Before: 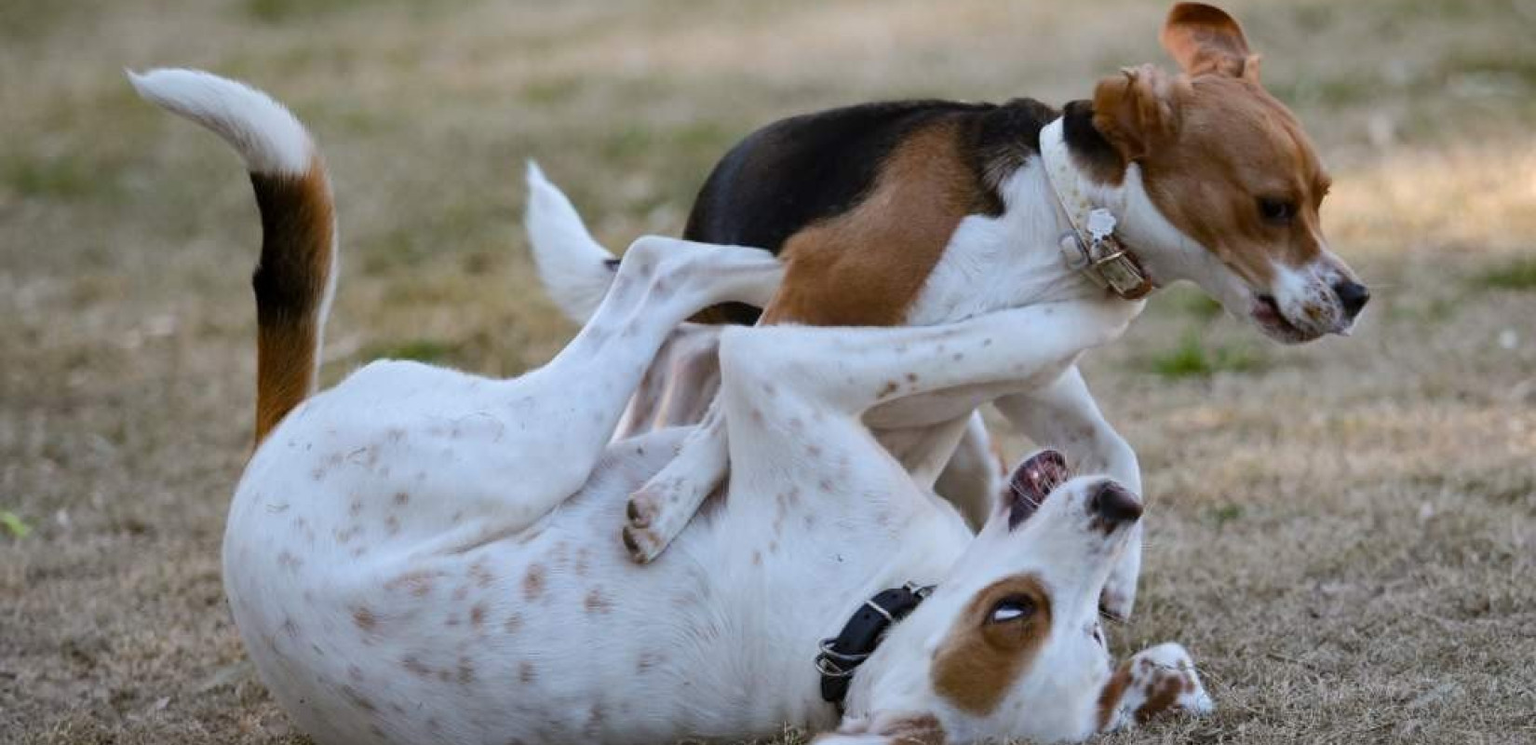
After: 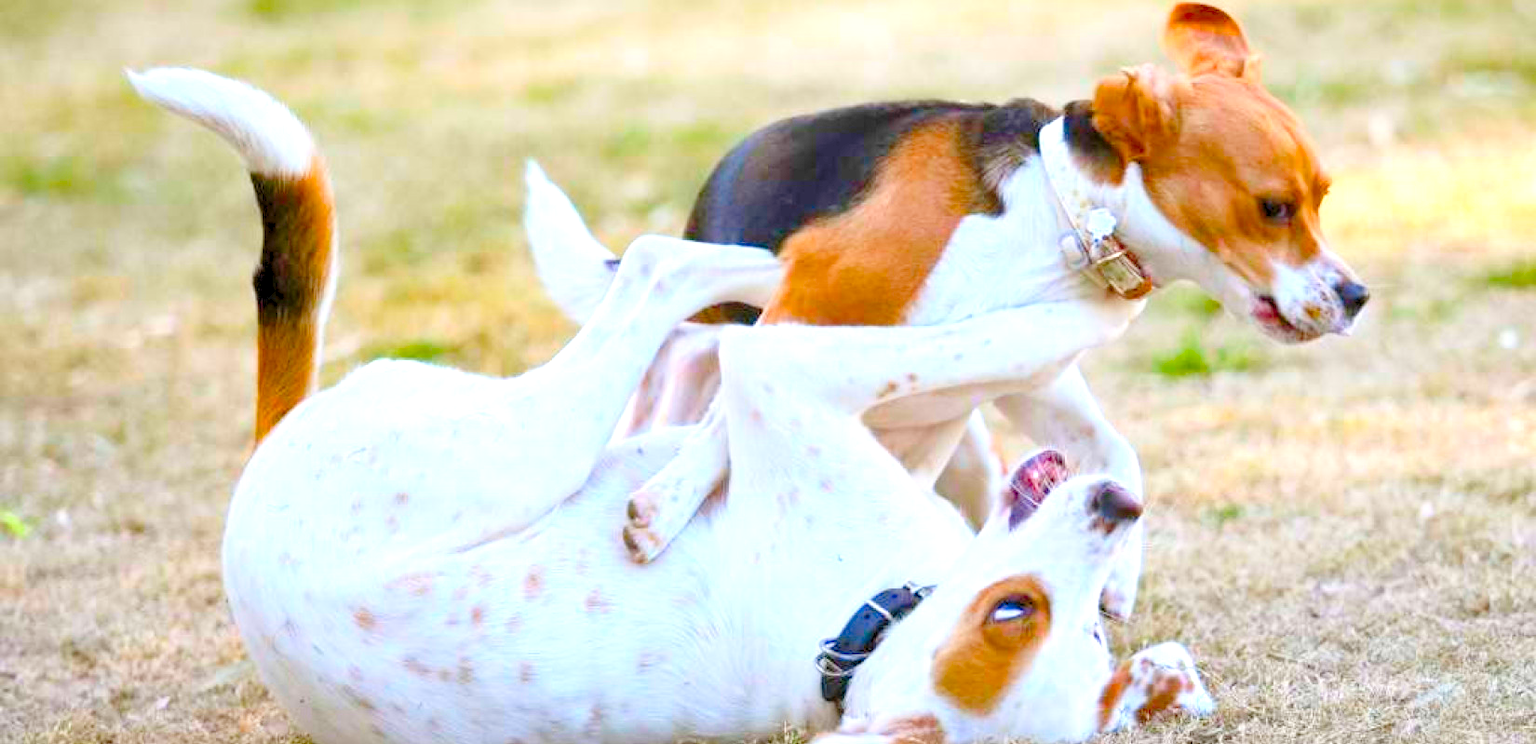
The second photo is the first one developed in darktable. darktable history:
base curve: curves: ch0 [(0, 0) (0.579, 0.807) (1, 1)], preserve colors none
levels: levels [0.008, 0.318, 0.836]
color balance rgb: linear chroma grading › global chroma 15%, perceptual saturation grading › global saturation 30%
